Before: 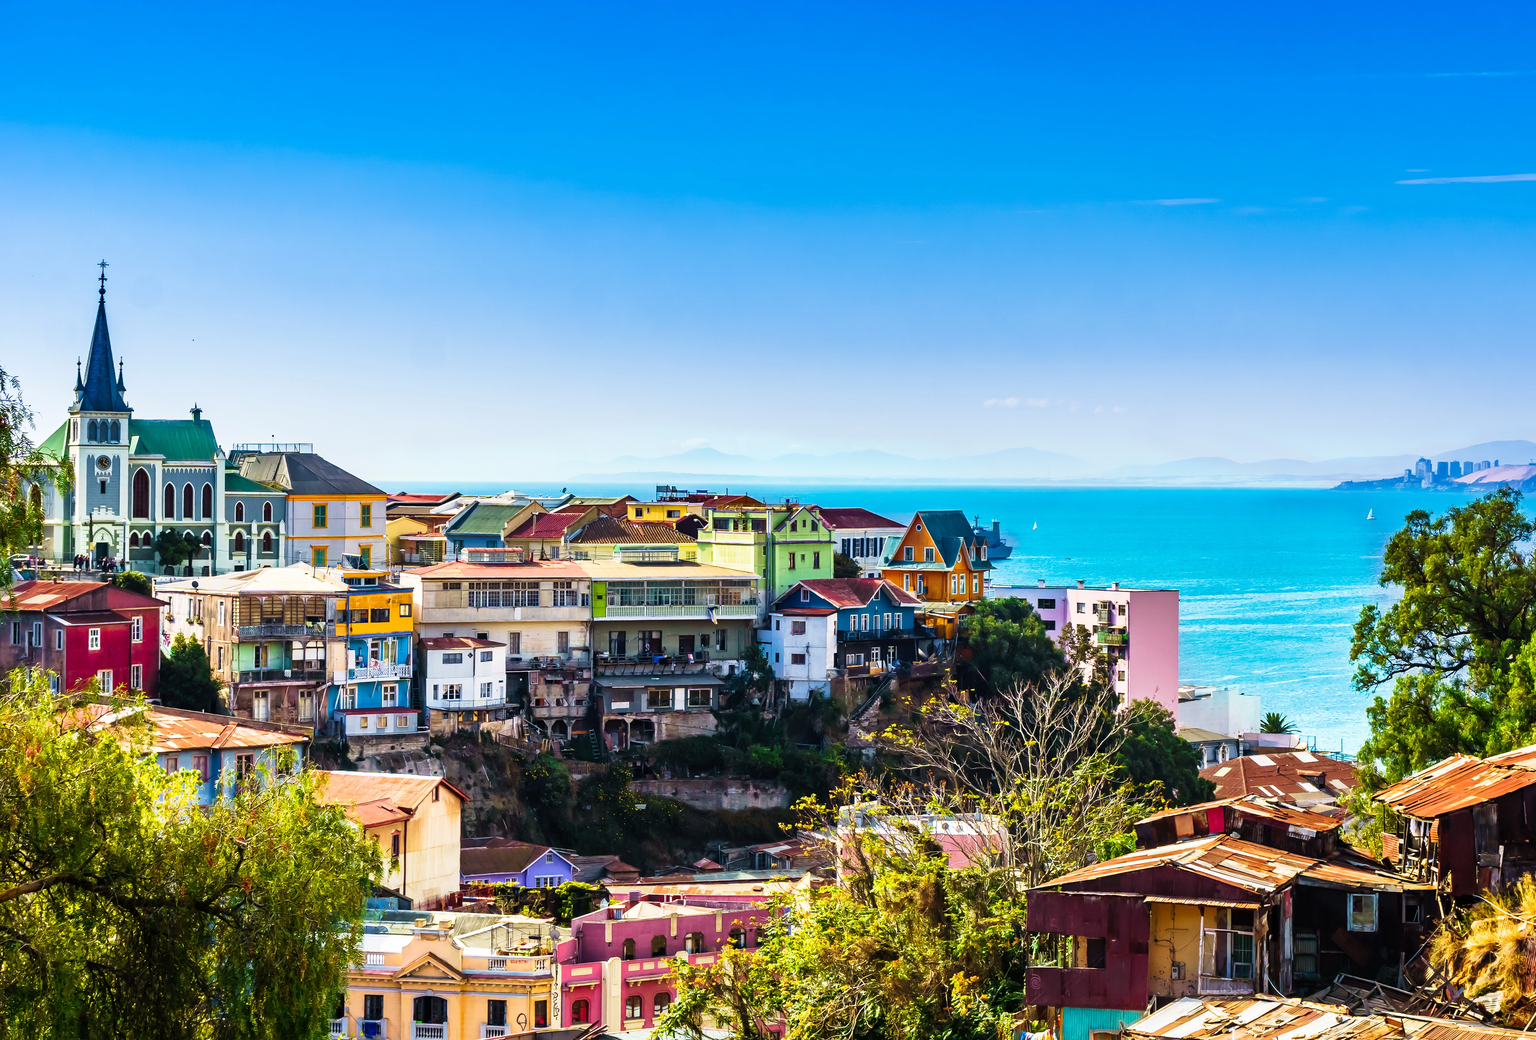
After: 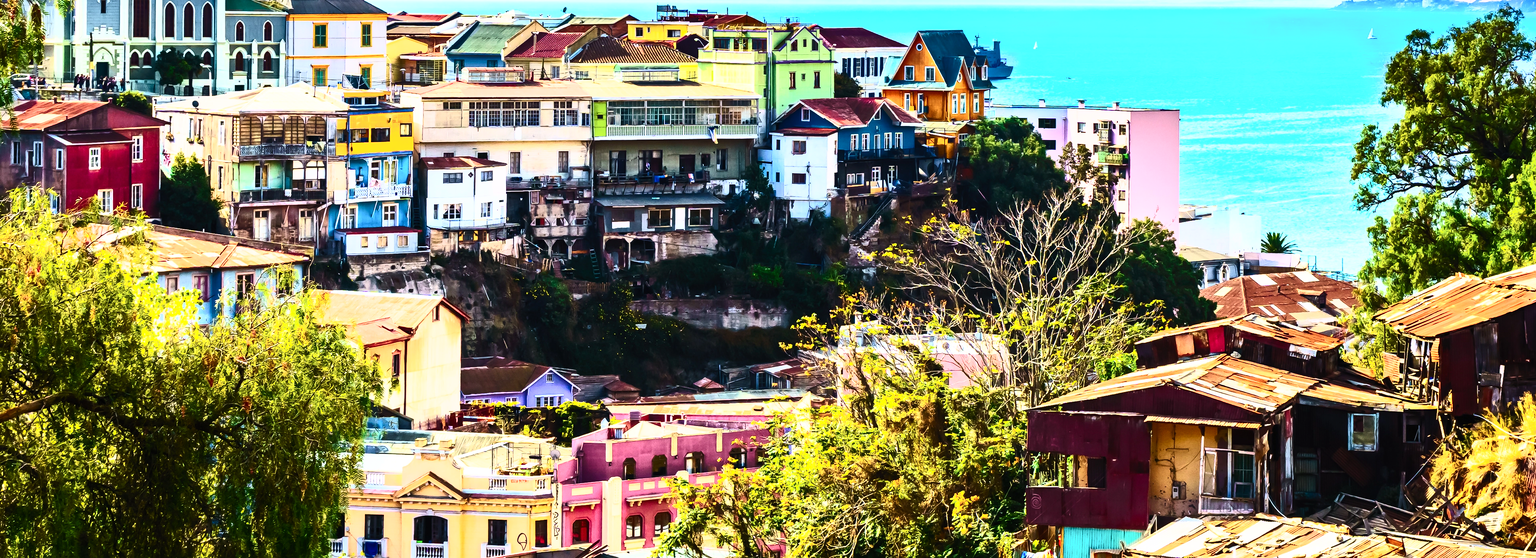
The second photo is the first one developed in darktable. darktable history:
contrast brightness saturation: contrast 0.62, brightness 0.34, saturation 0.14
shadows and highlights: radius 334.93, shadows 63.48, highlights 6.06, compress 87.7%, highlights color adjustment 39.73%, soften with gaussian
crop and rotate: top 46.237%
